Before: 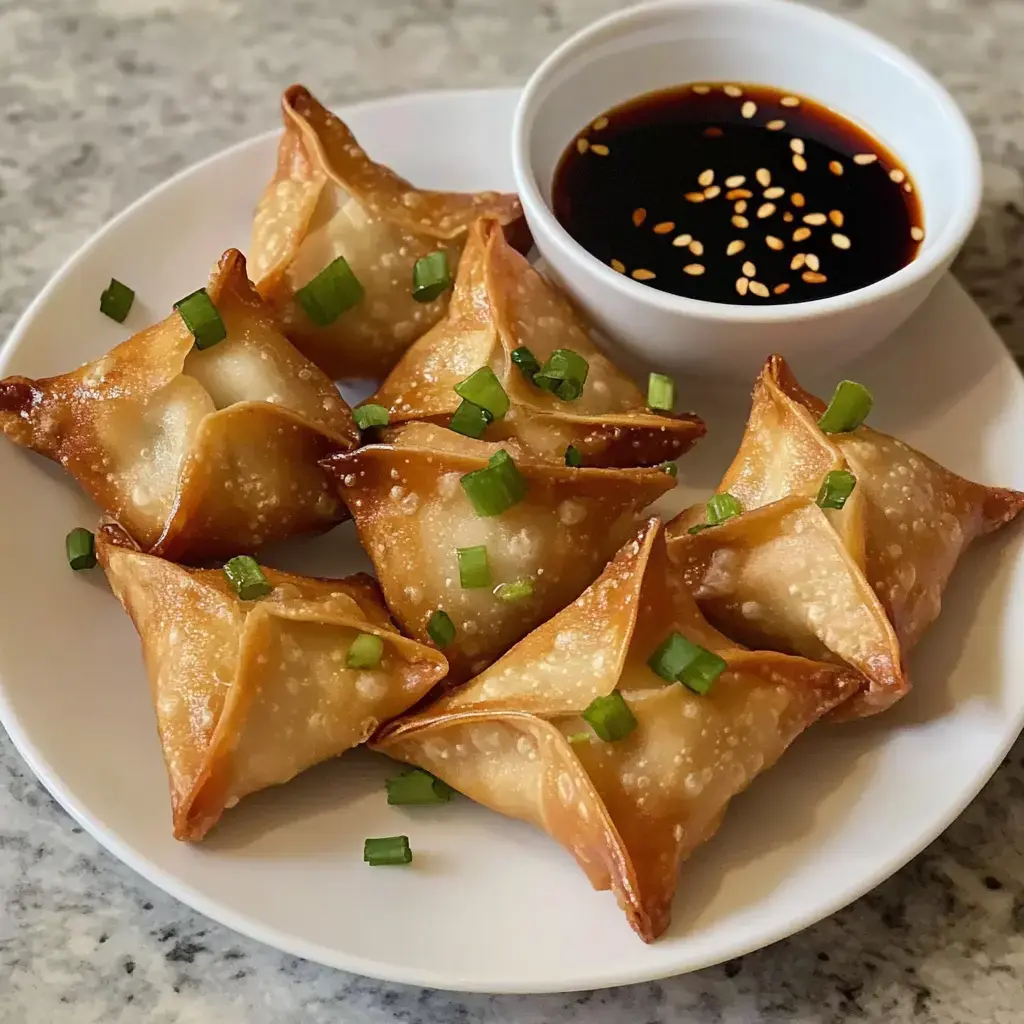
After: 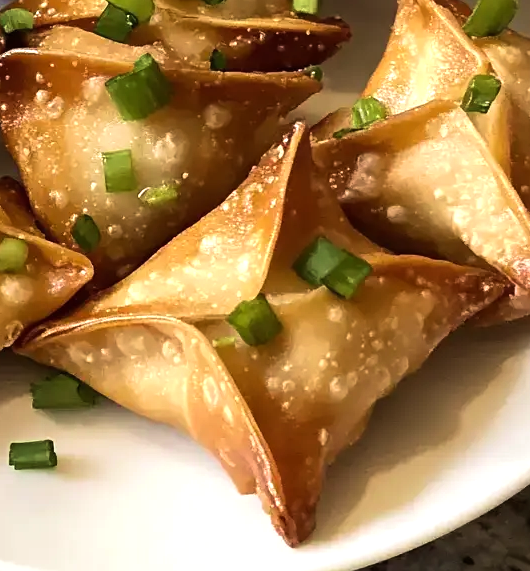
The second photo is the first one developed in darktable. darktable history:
velvia: on, module defaults
tone equalizer: -8 EV -0.757 EV, -7 EV -0.729 EV, -6 EV -0.599 EV, -5 EV -0.414 EV, -3 EV 0.374 EV, -2 EV 0.6 EV, -1 EV 0.693 EV, +0 EV 0.77 EV, edges refinement/feathering 500, mask exposure compensation -1.57 EV, preserve details no
crop: left 34.688%, top 38.75%, right 13.525%, bottom 5.46%
